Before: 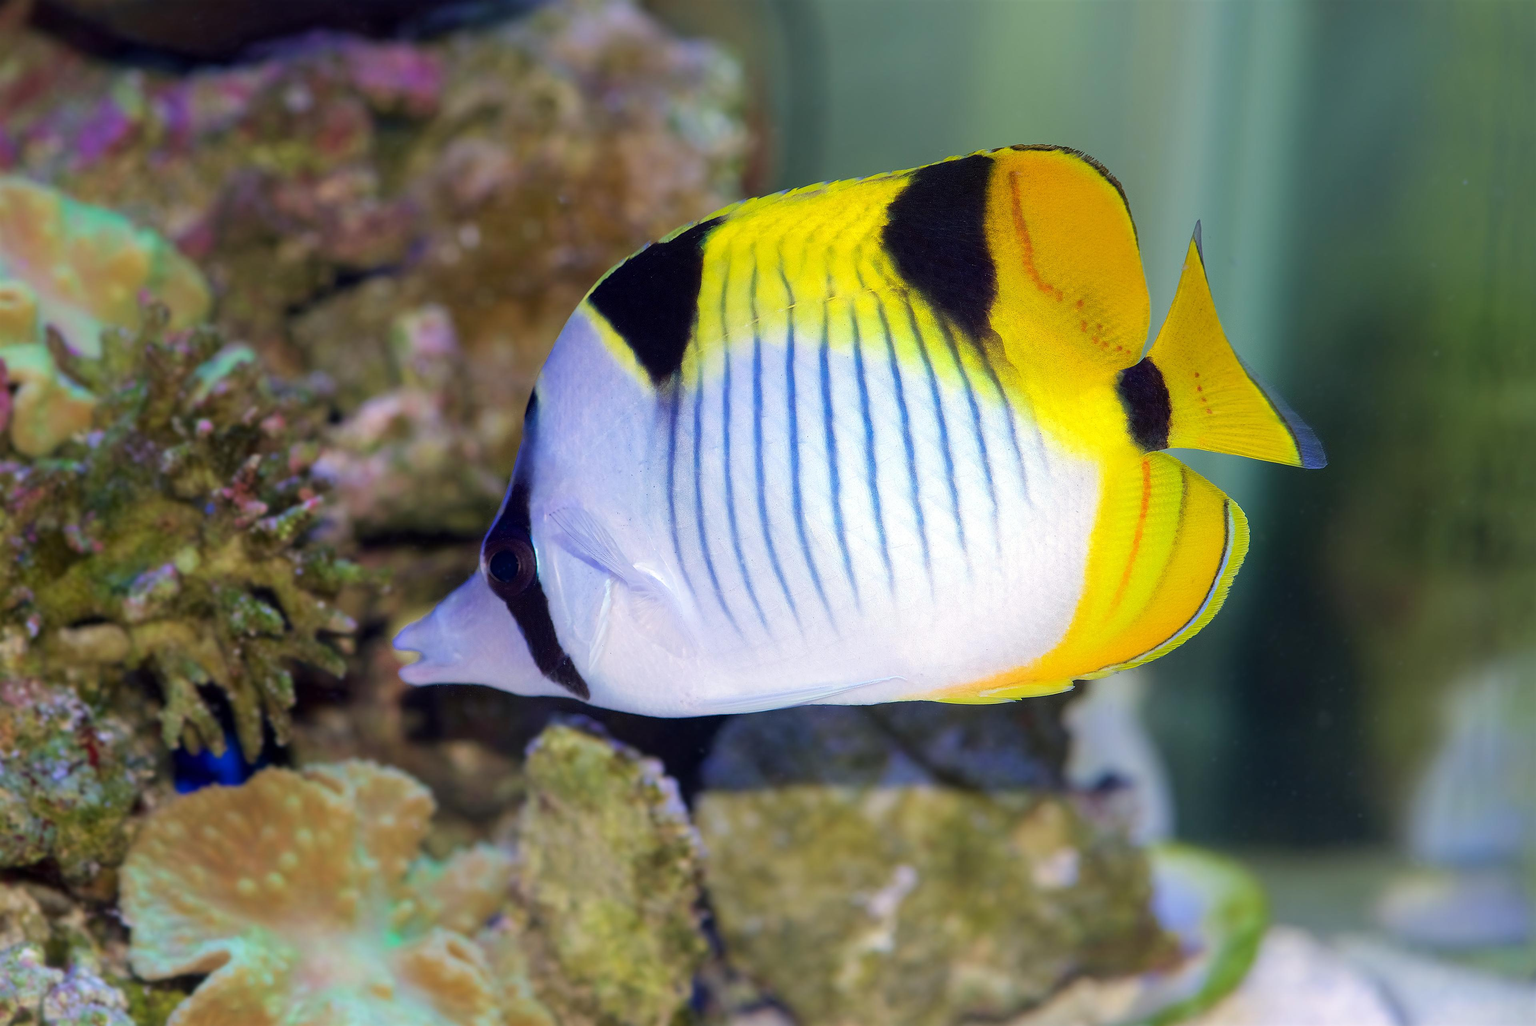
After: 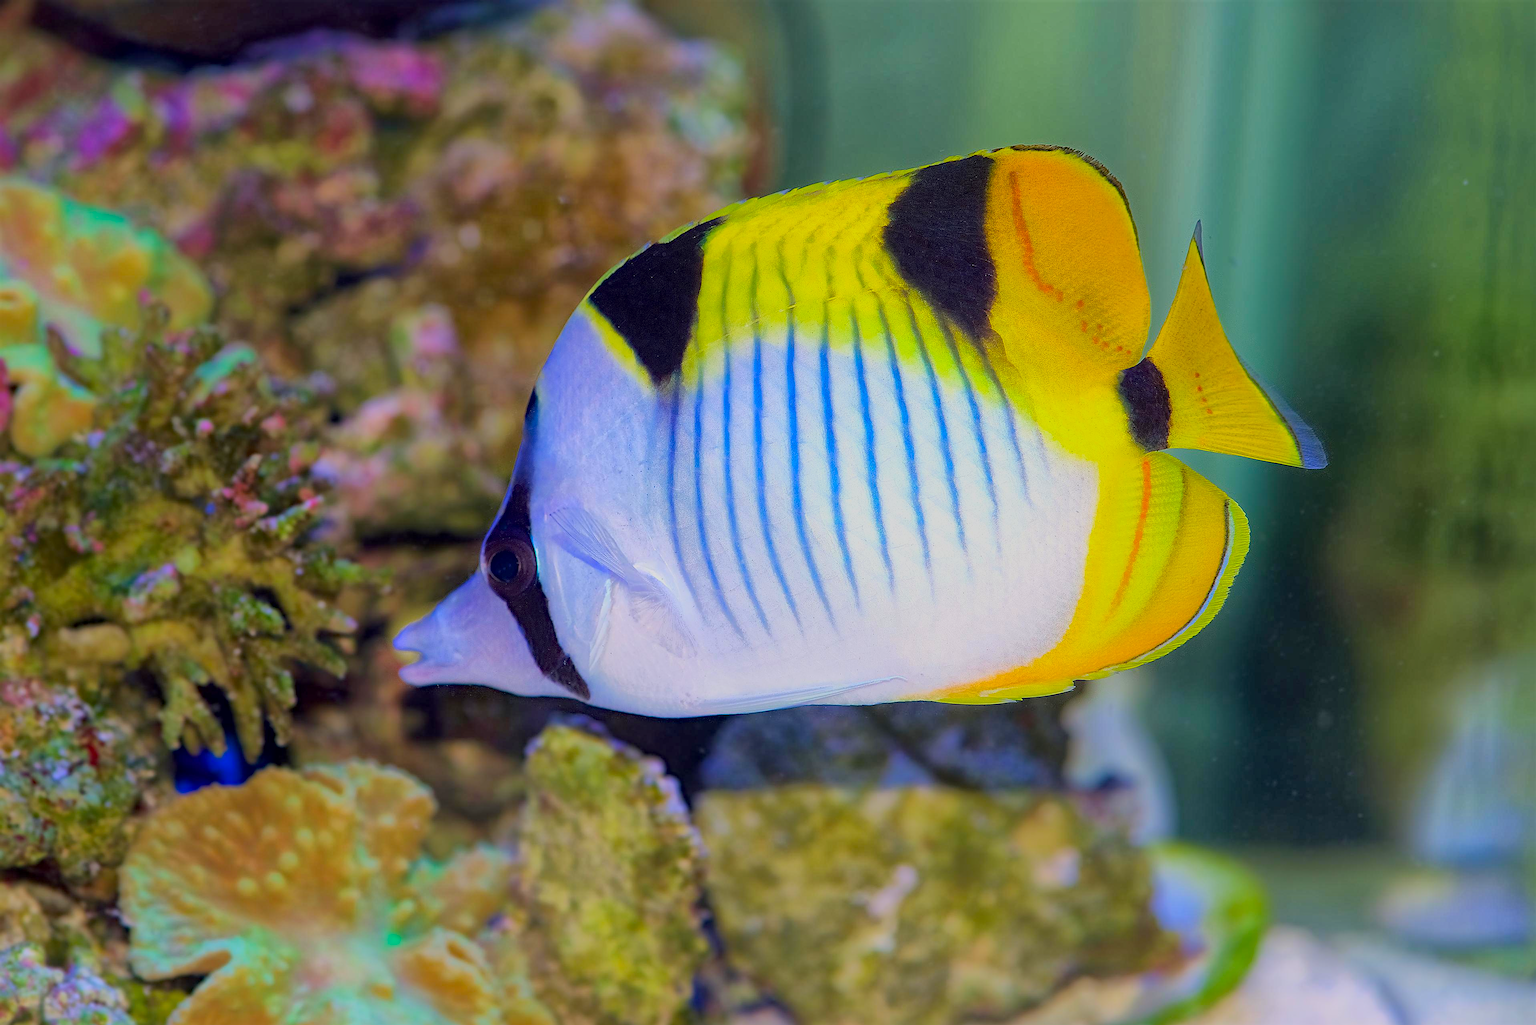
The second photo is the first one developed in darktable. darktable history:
exposure: exposure 0.935 EV, compensate highlight preservation false
haze removal: strength 0.29, distance 0.25, compatibility mode true, adaptive false
sharpen: on, module defaults
global tonemap: drago (1, 100), detail 1
